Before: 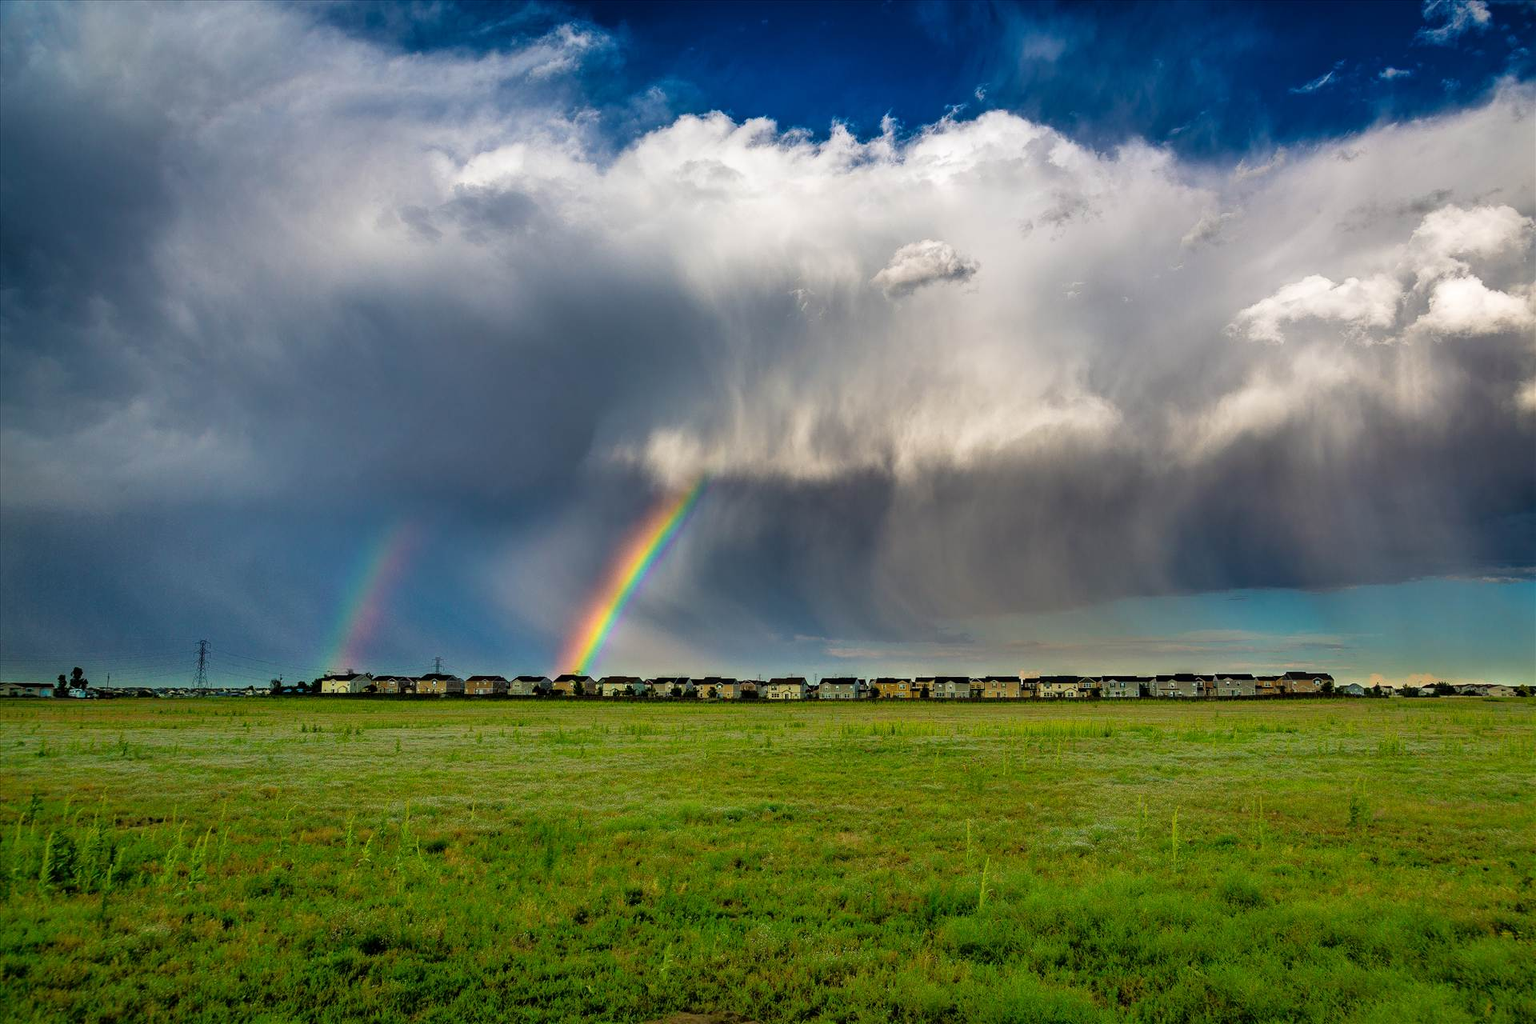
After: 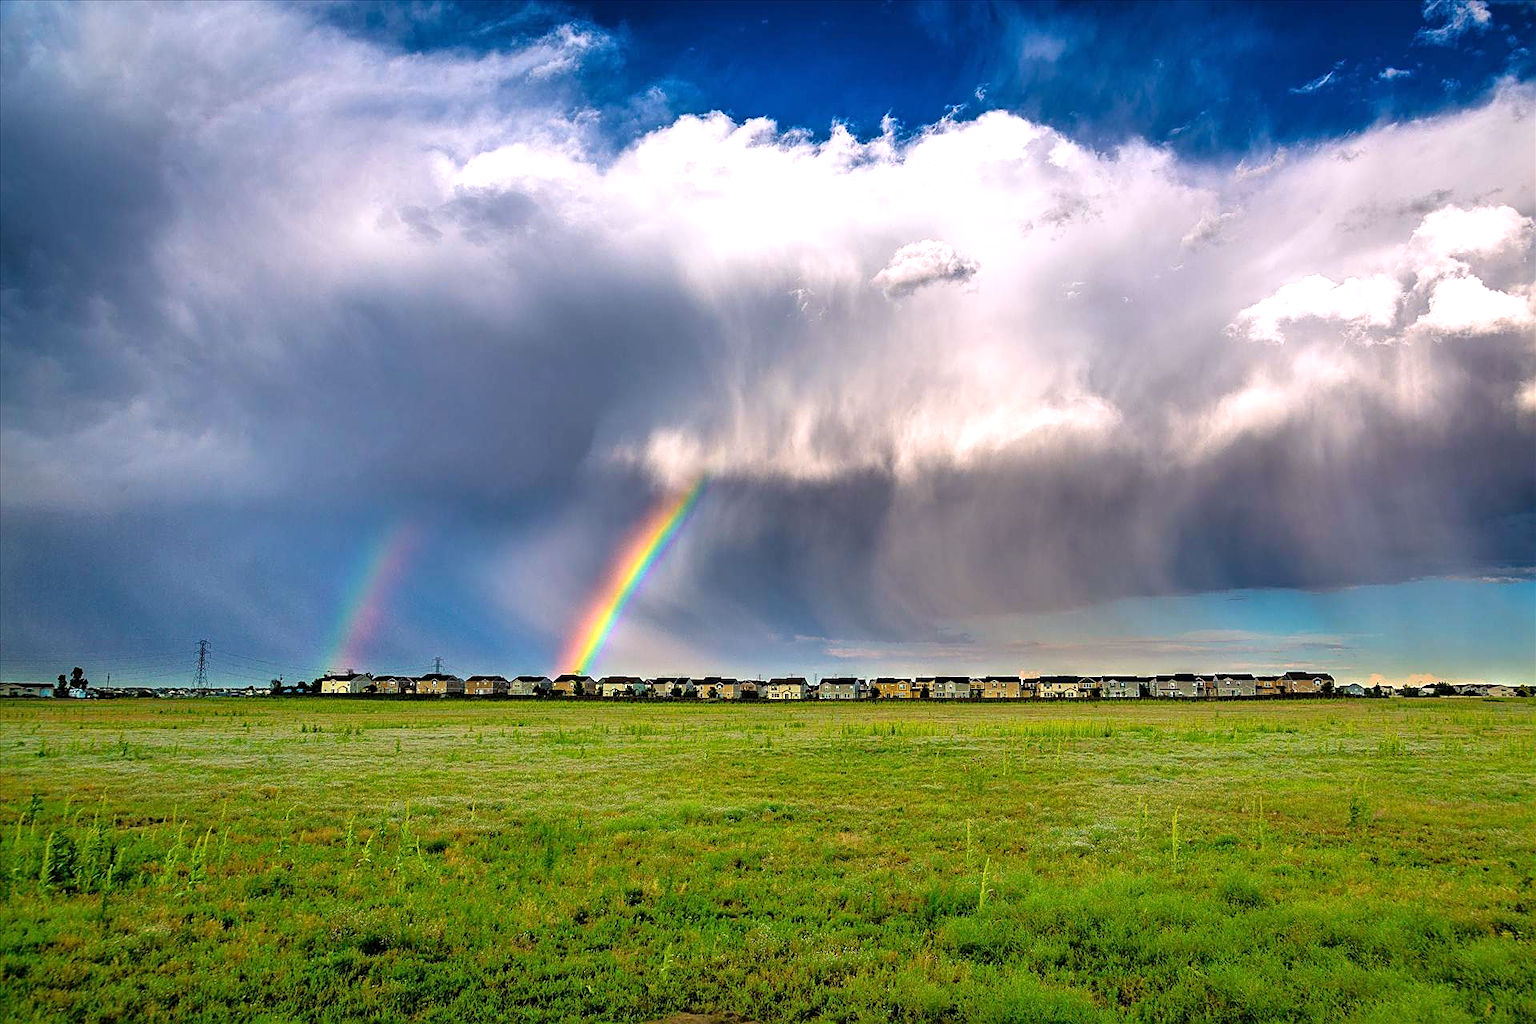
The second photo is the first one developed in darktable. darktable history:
exposure: exposure 0.574 EV, compensate highlight preservation false
white balance: red 1.05, blue 1.072
sharpen: on, module defaults
